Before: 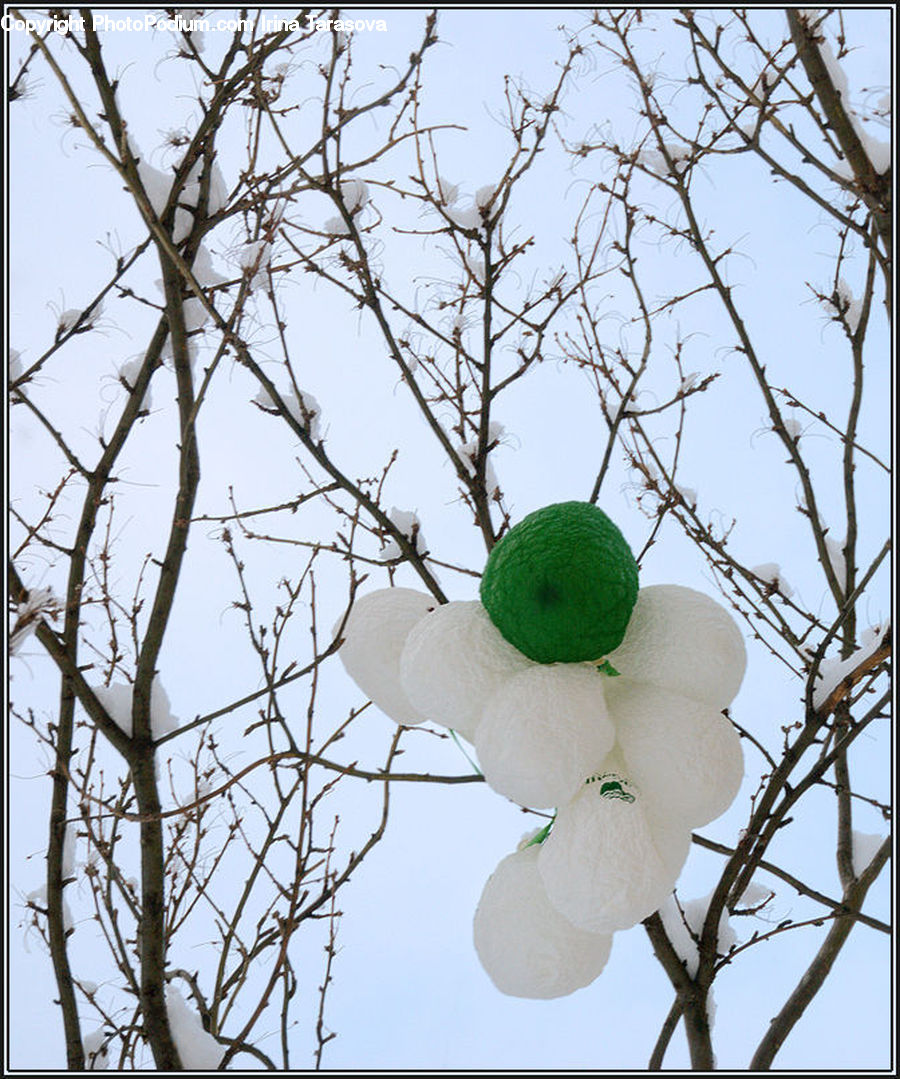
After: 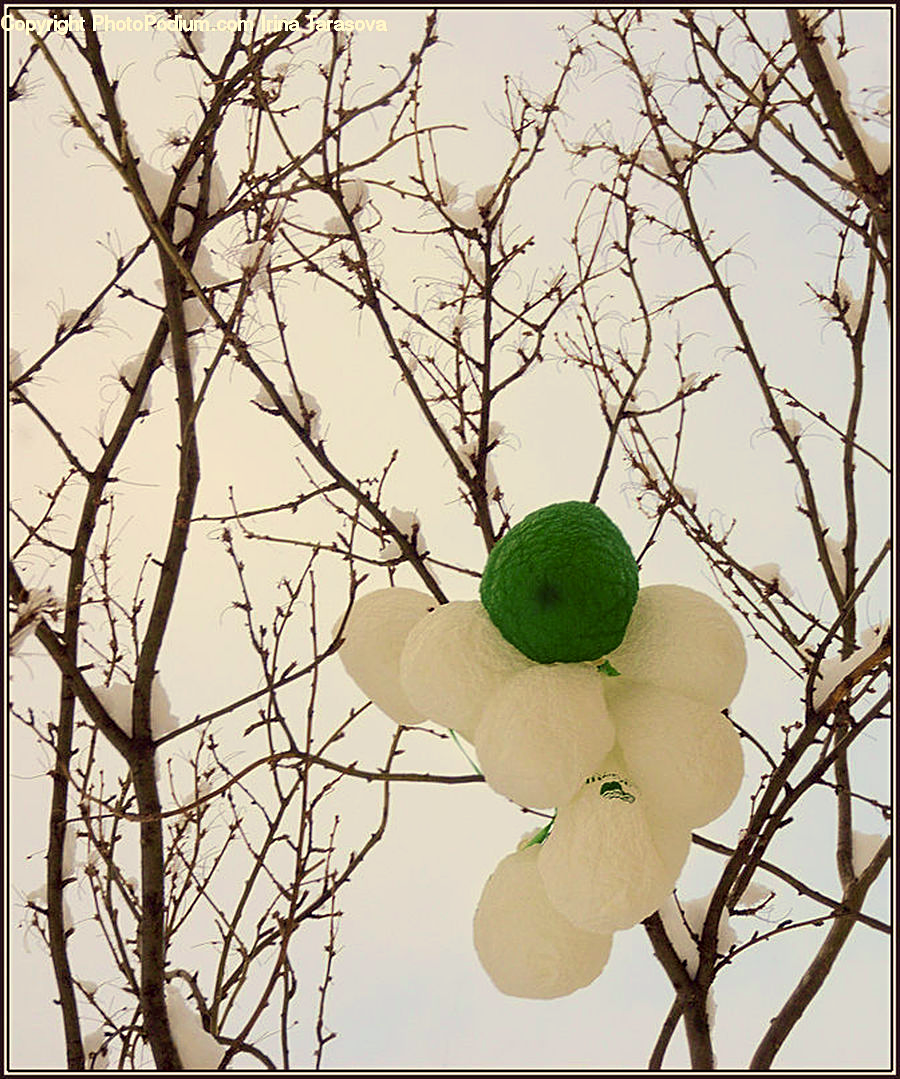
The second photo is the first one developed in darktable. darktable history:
exposure: black level correction 0.001, exposure -0.122 EV, compensate highlight preservation false
color calibration: gray › normalize channels true, illuminant as shot in camera, x 0.37, y 0.382, temperature 4316.42 K, gamut compression 0.011
velvia: strength 44.6%
sharpen: on, module defaults
color correction: highlights a* -0.345, highlights b* 39.9, shadows a* 9.28, shadows b* -0.332
